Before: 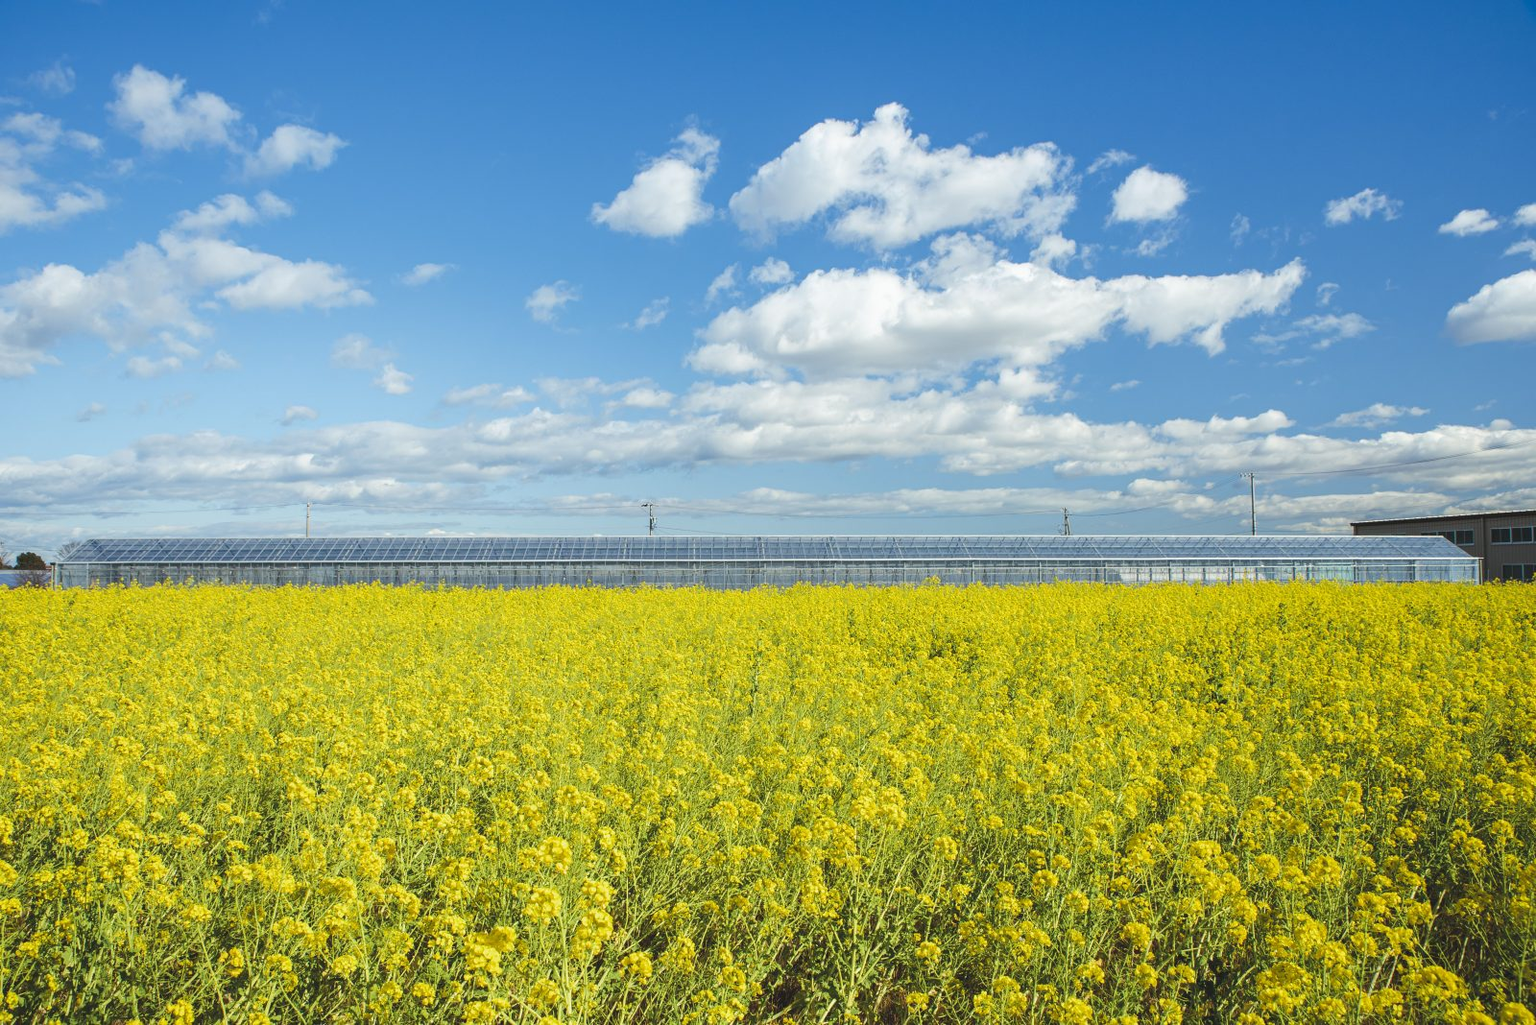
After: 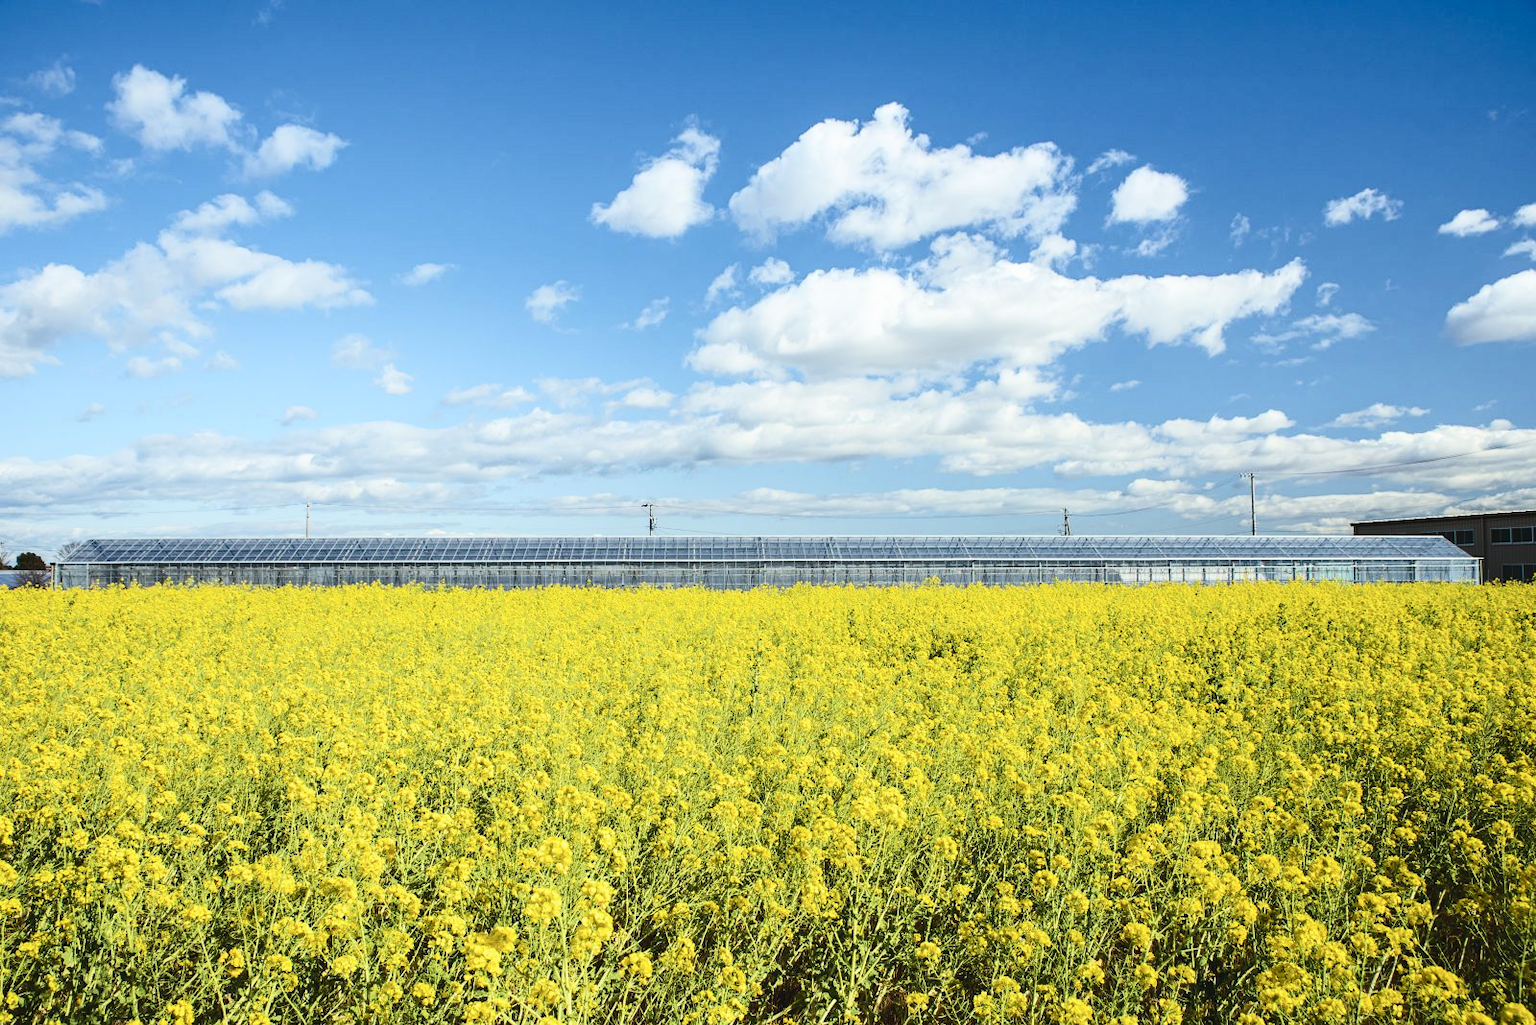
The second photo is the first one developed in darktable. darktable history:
contrast brightness saturation: contrast 0.291
